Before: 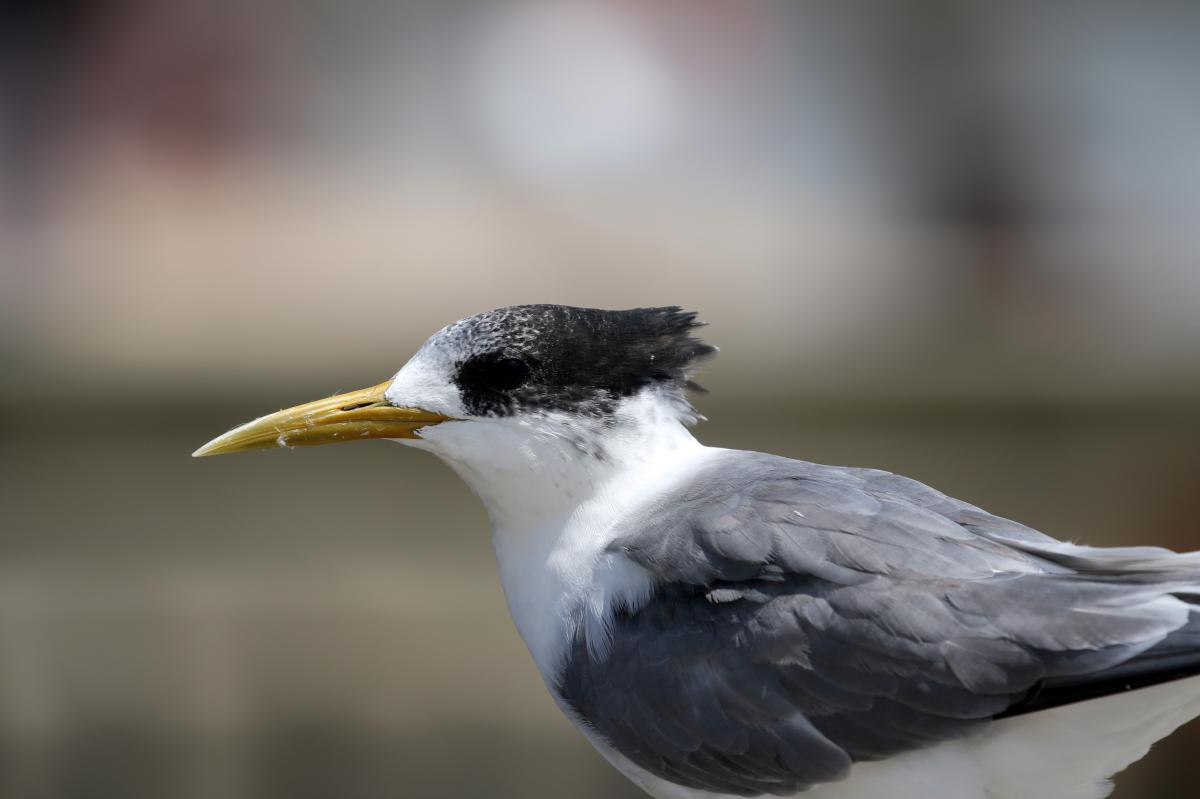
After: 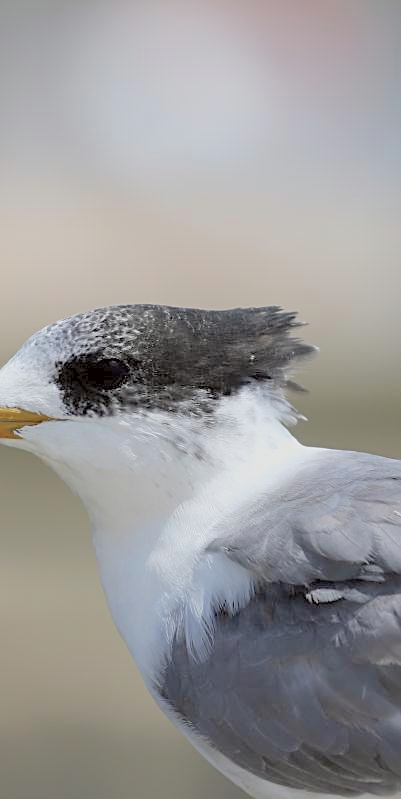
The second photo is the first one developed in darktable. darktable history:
crop: left 33.36%, right 33.141%
exposure: exposure -0.115 EV, compensate exposure bias true, compensate highlight preservation false
color correction: highlights a* -2.74, highlights b* -2.69, shadows a* 2.42, shadows b* 2.63
sharpen: on, module defaults
color balance rgb: highlights gain › chroma 1.001%, highlights gain › hue 60.07°, perceptual saturation grading › global saturation 0.949%, contrast -19.876%
contrast brightness saturation: brightness 0.288
